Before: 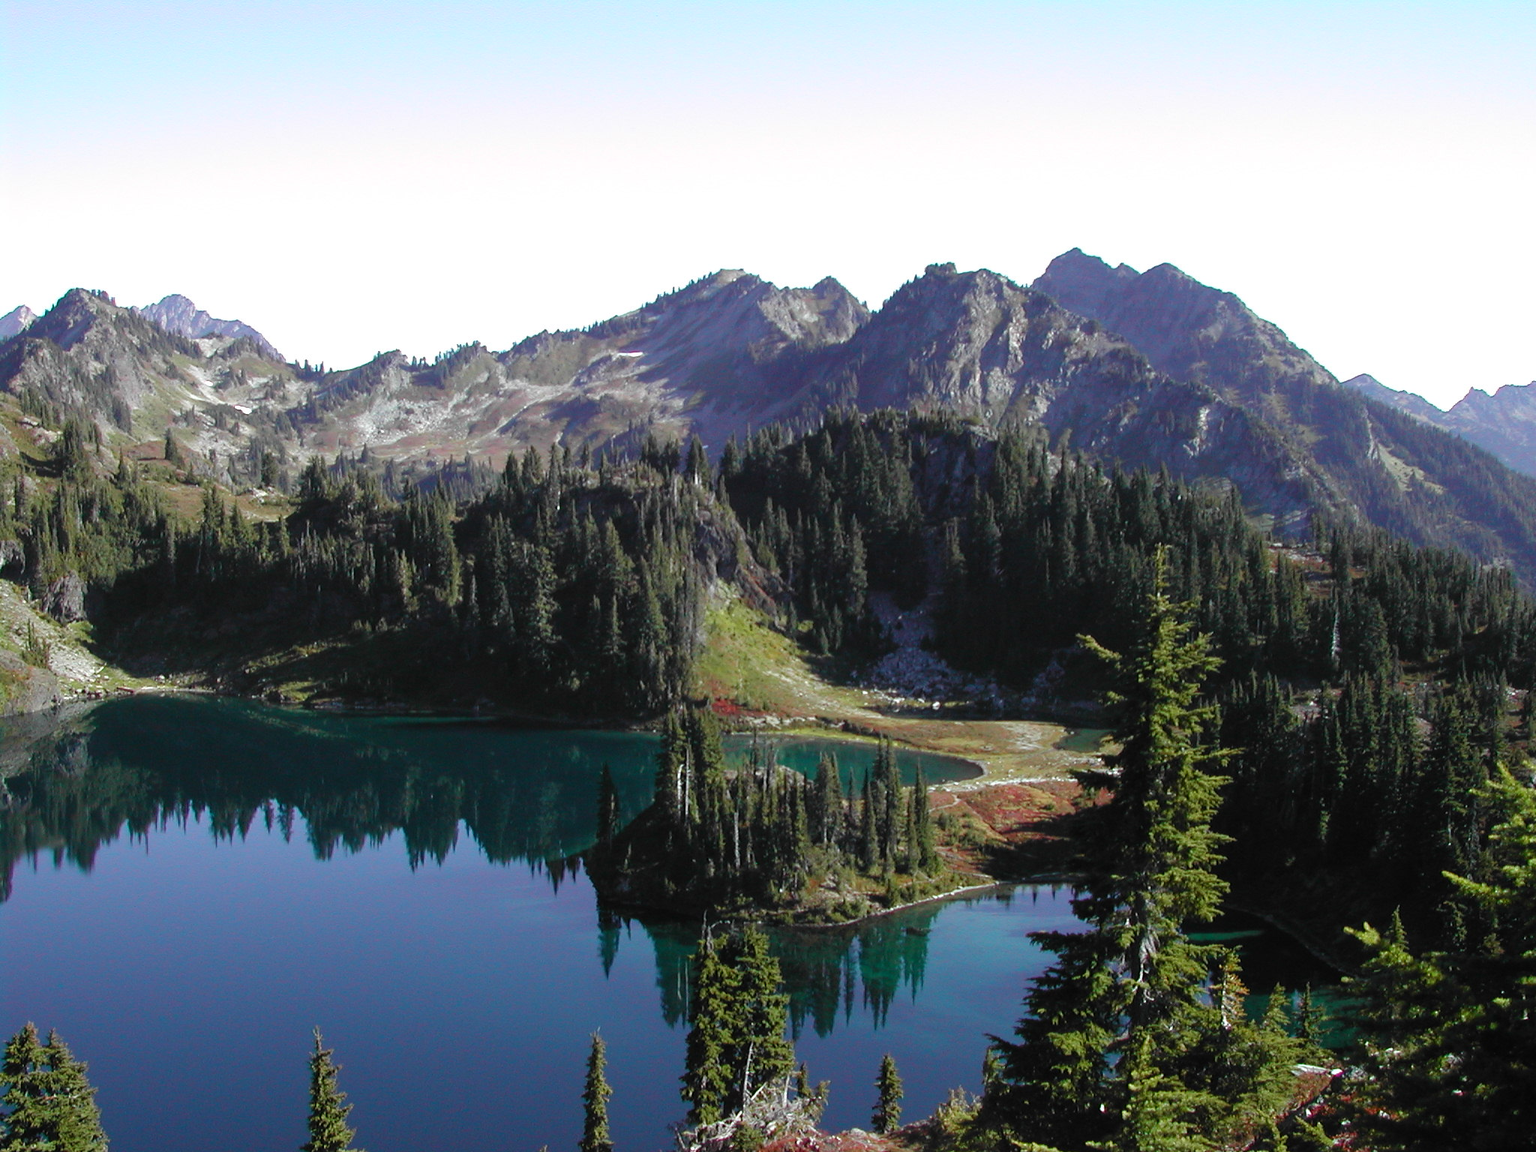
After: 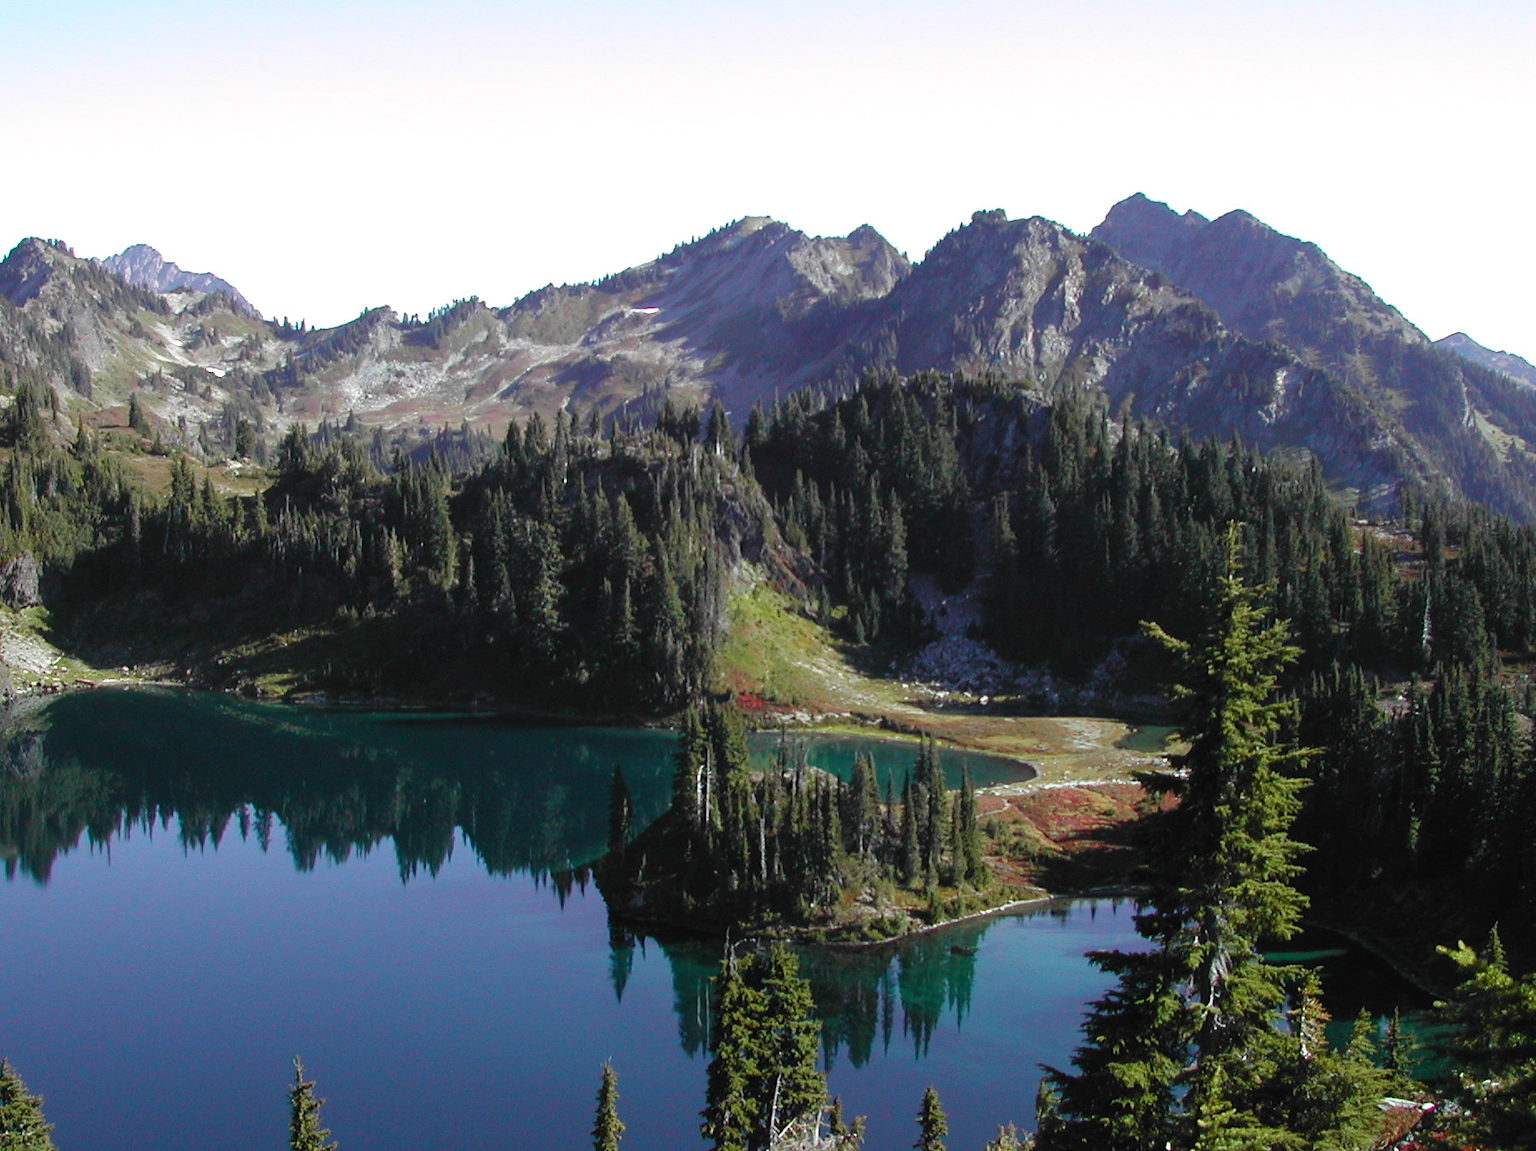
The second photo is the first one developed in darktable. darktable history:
crop: left 3.22%, top 6.475%, right 6.574%, bottom 3.302%
